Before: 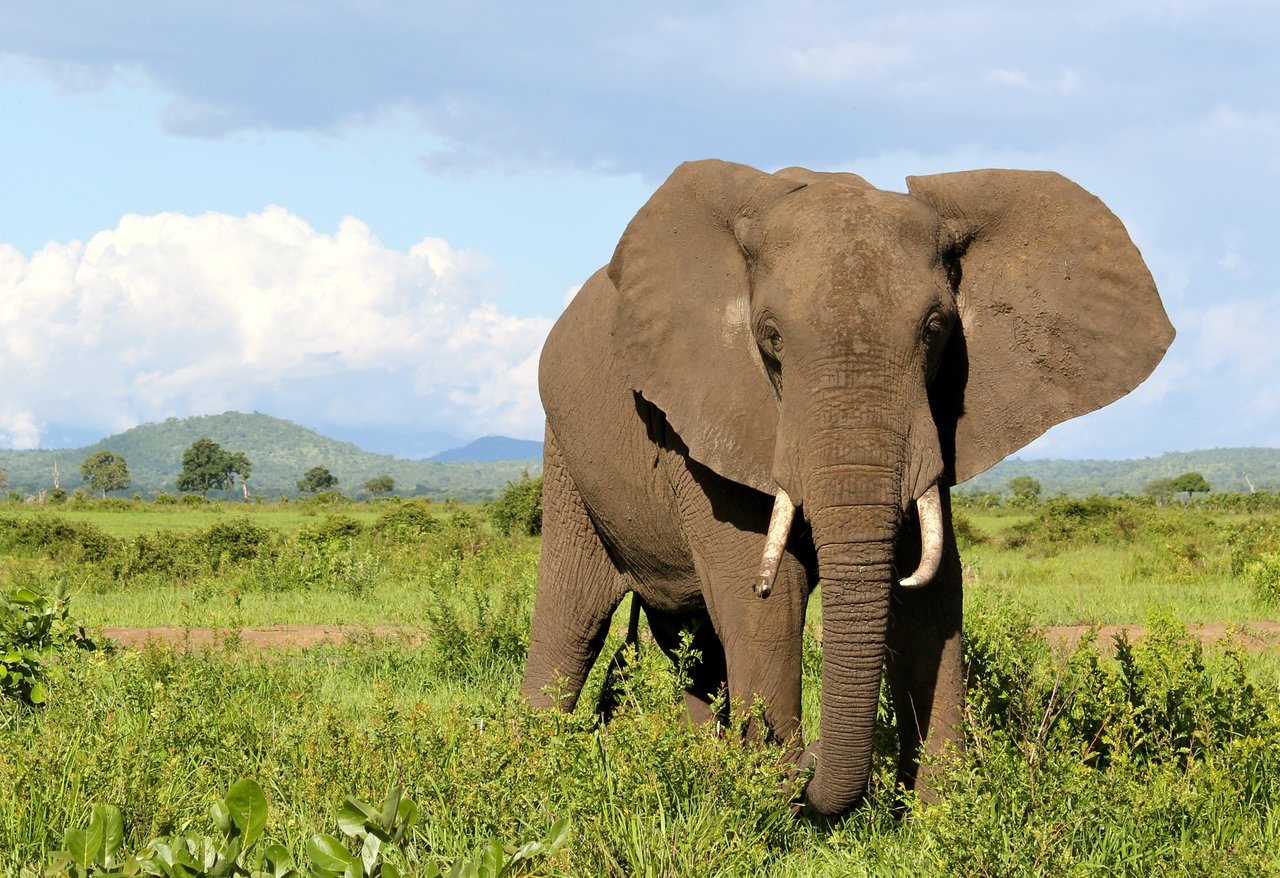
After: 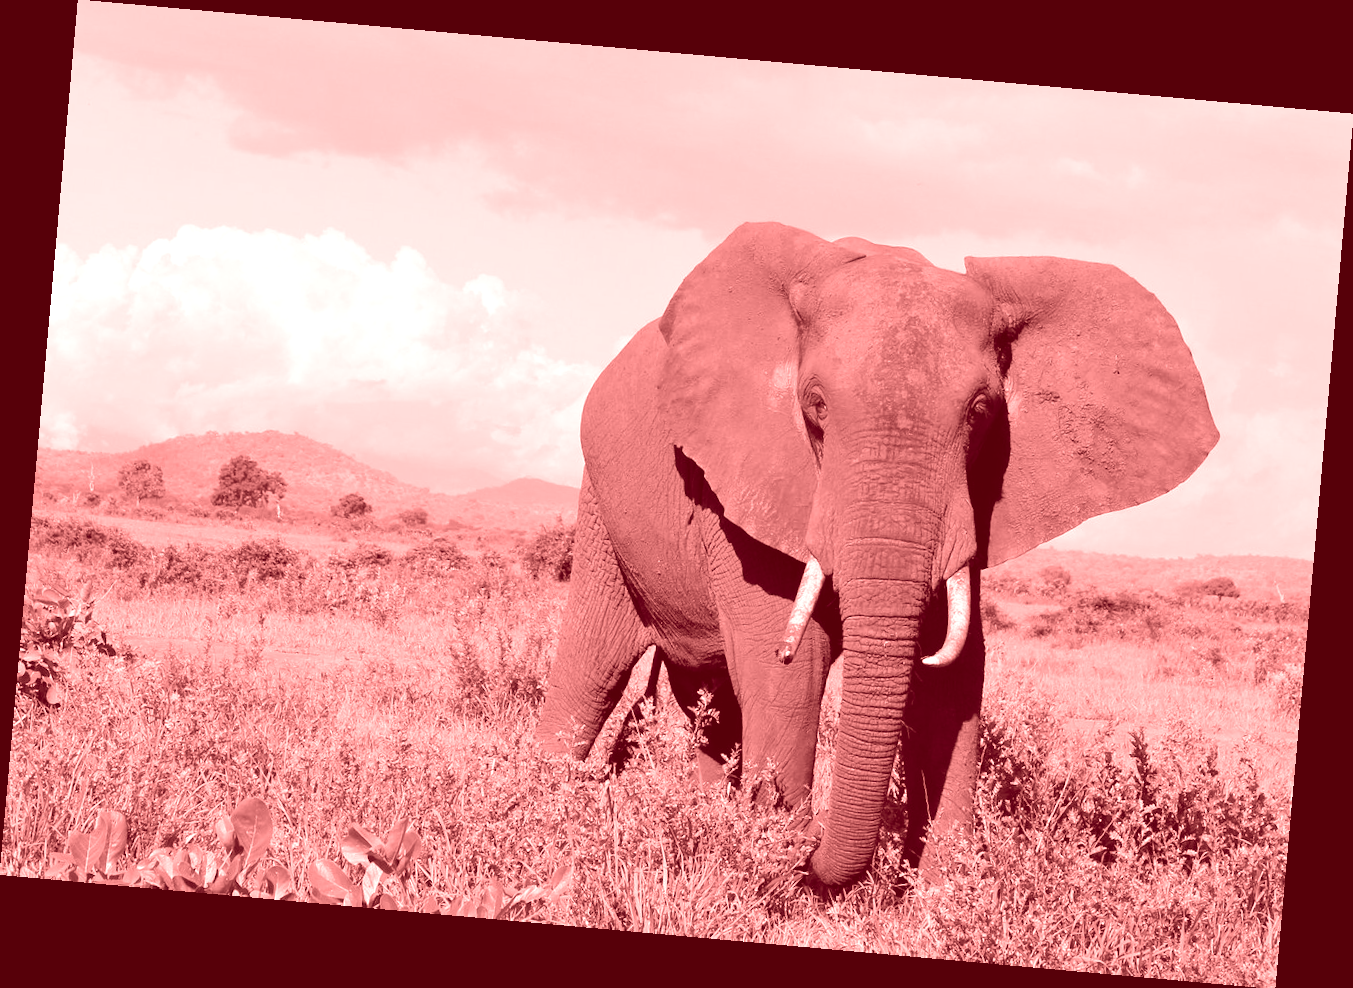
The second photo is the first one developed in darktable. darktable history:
colorize: saturation 60%, source mix 100%
rotate and perspective: rotation 5.12°, automatic cropping off
white balance: emerald 1
